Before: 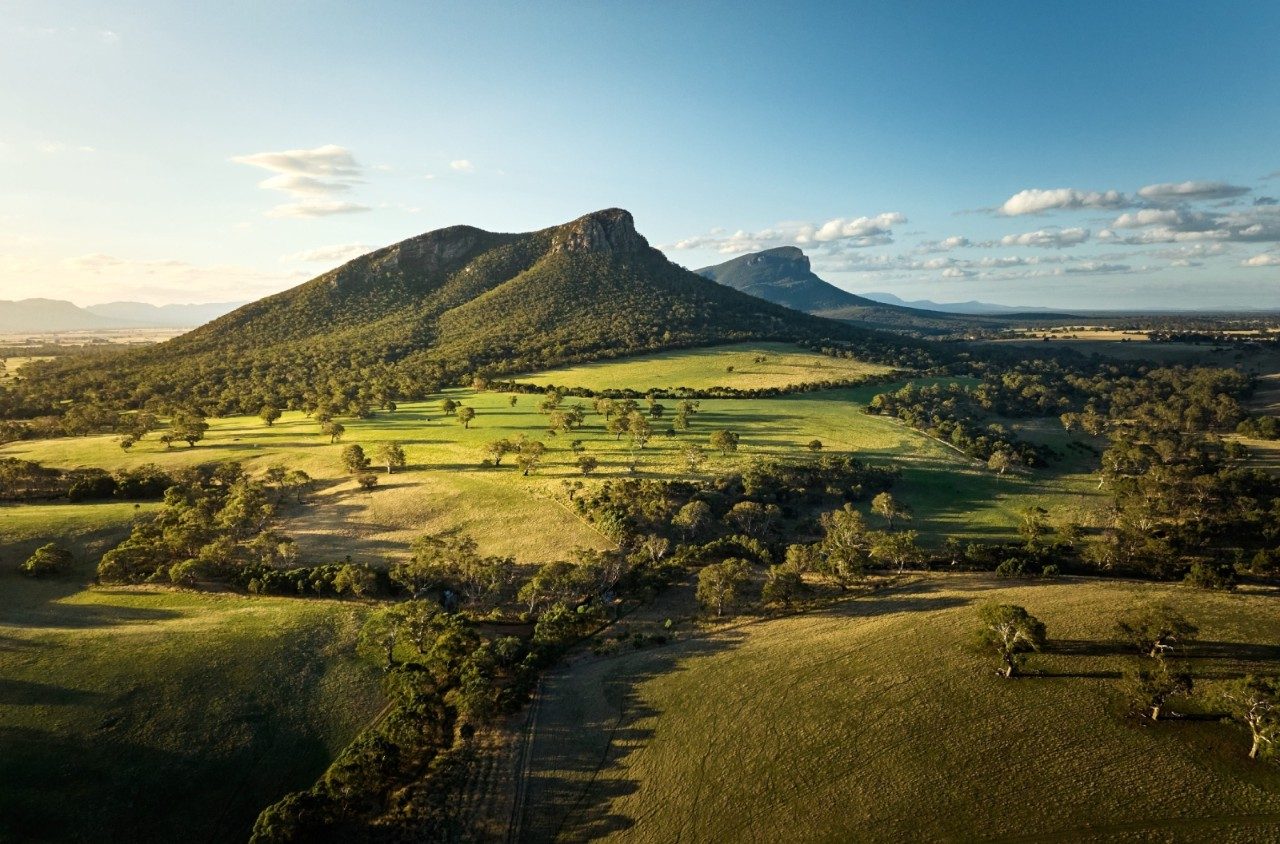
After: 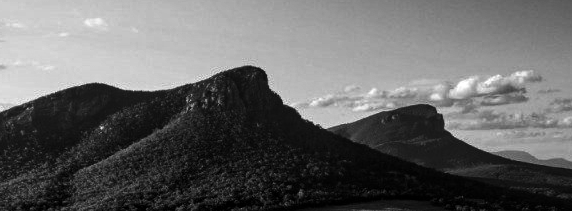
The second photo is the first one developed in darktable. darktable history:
contrast brightness saturation: contrast -0.03, brightness -0.59, saturation -1
local contrast: on, module defaults
crop: left 28.64%, top 16.832%, right 26.637%, bottom 58.055%
levels: levels [0, 0.492, 0.984]
